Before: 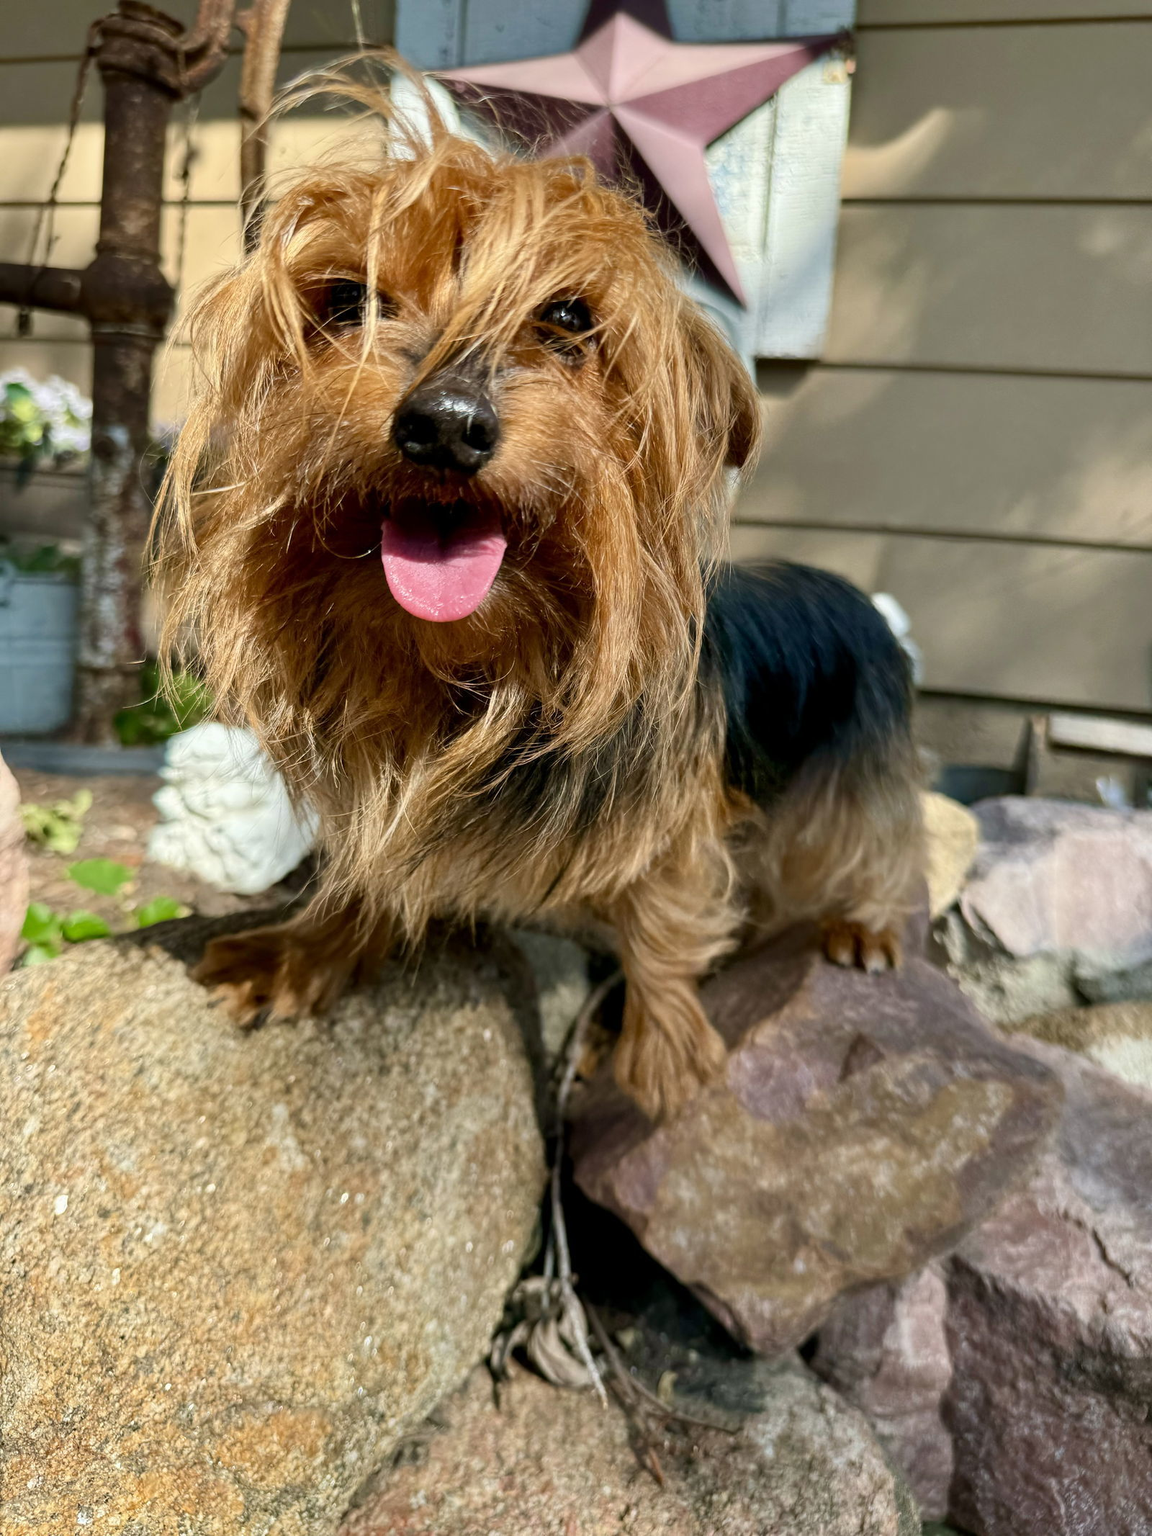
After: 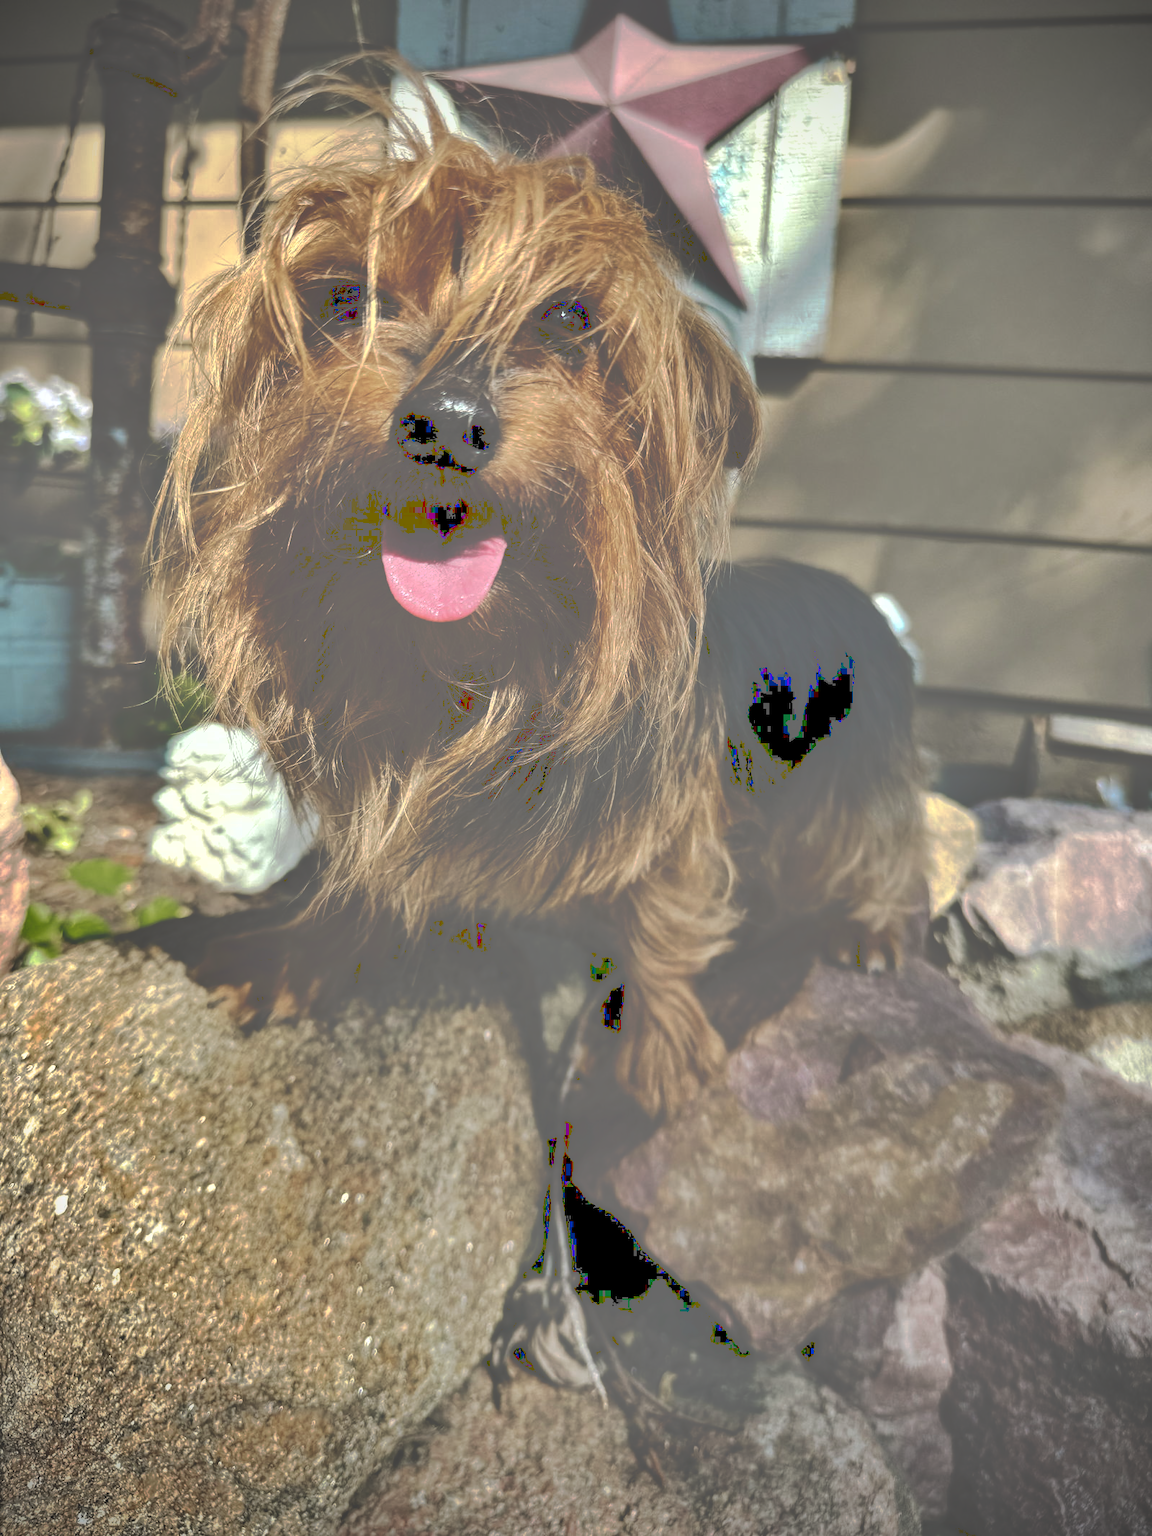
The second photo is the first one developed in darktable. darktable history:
tone equalizer: -8 EV -0.415 EV, -7 EV -0.412 EV, -6 EV -0.34 EV, -5 EV -0.22 EV, -3 EV 0.236 EV, -2 EV 0.317 EV, -1 EV 0.385 EV, +0 EV 0.425 EV, edges refinement/feathering 500, mask exposure compensation -1.57 EV, preserve details no
color zones: curves: ch0 [(0.254, 0.492) (0.724, 0.62)]; ch1 [(0.25, 0.528) (0.719, 0.796)]; ch2 [(0, 0.472) (0.25, 0.5) (0.73, 0.184)]
tone curve: curves: ch0 [(0, 0) (0.003, 0.453) (0.011, 0.457) (0.025, 0.457) (0.044, 0.463) (0.069, 0.464) (0.1, 0.471) (0.136, 0.475) (0.177, 0.481) (0.224, 0.486) (0.277, 0.496) (0.335, 0.515) (0.399, 0.544) (0.468, 0.577) (0.543, 0.621) (0.623, 0.67) (0.709, 0.73) (0.801, 0.788) (0.898, 0.848) (1, 1)], preserve colors none
shadows and highlights: white point adjustment -3.75, highlights -63.47, soften with gaussian
vignetting: brightness -0.794
